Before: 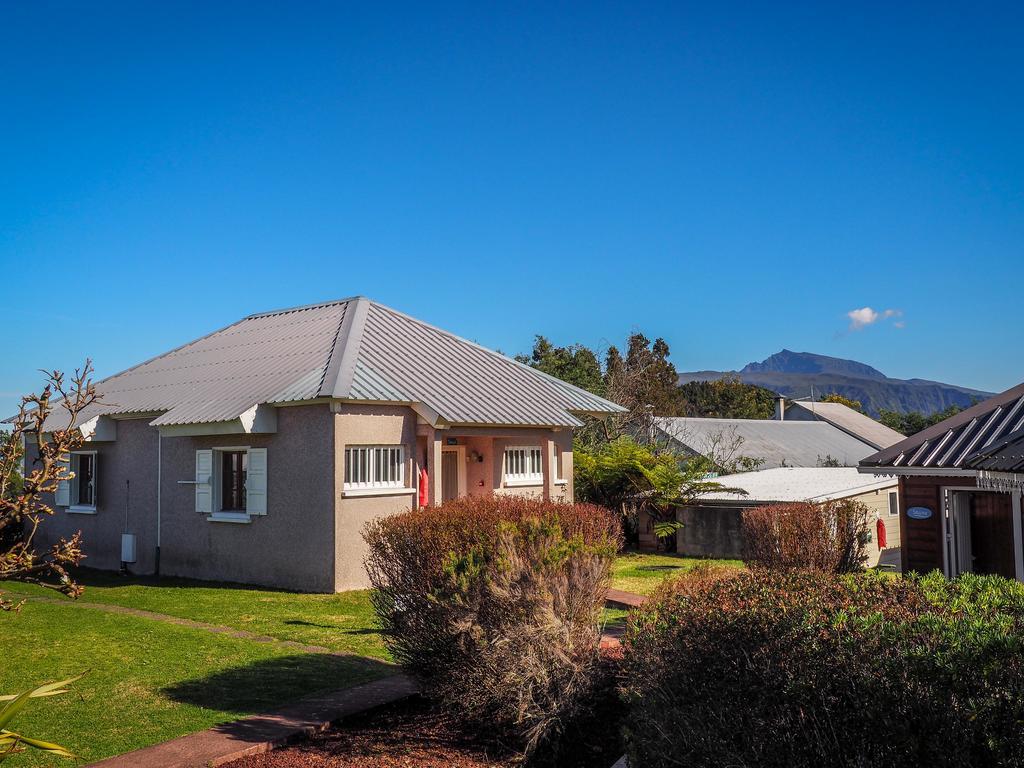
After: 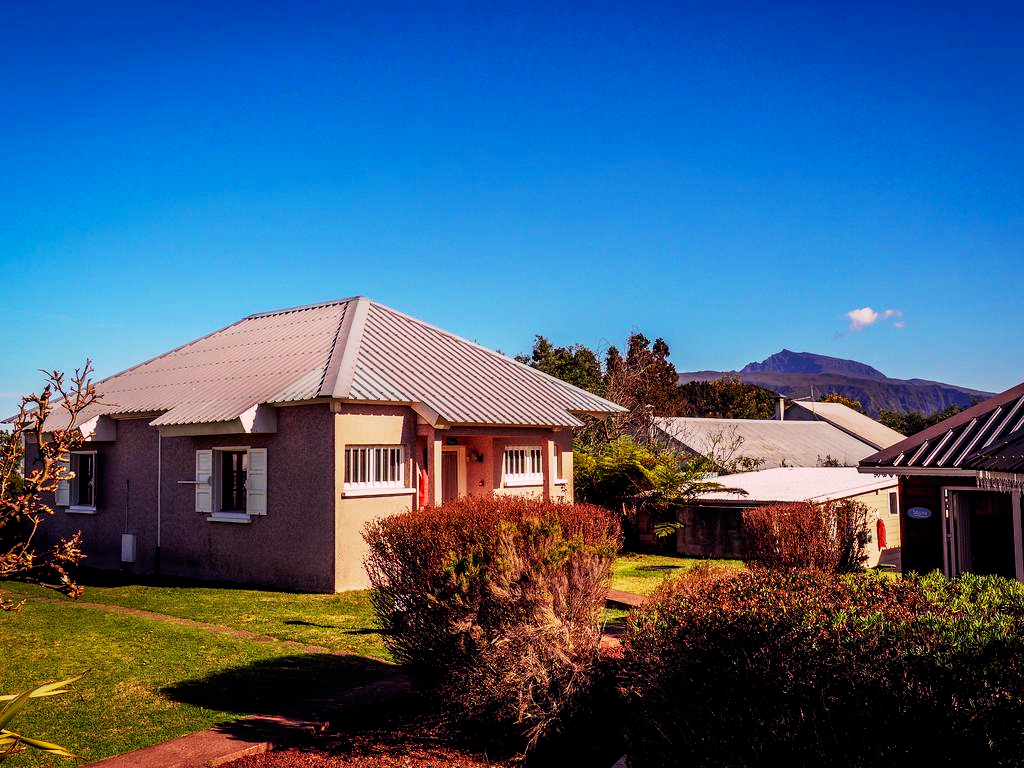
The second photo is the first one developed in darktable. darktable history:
tone curve: curves: ch0 [(0, 0) (0.003, 0.001) (0.011, 0.001) (0.025, 0.001) (0.044, 0.001) (0.069, 0.003) (0.1, 0.007) (0.136, 0.013) (0.177, 0.032) (0.224, 0.083) (0.277, 0.157) (0.335, 0.237) (0.399, 0.334) (0.468, 0.446) (0.543, 0.562) (0.623, 0.683) (0.709, 0.801) (0.801, 0.869) (0.898, 0.918) (1, 1)], preserve colors none
color look up table: target L [94.83, 86.96, 89.45, 77.78, 81.68, 69.3, 65.36, 66.53, 58.19, 56.72, 50.32, 46.53, 42.21, 24.54, 201.29, 72.63, 71.79, 65.15, 54.32, 55.5, 50.6, 44.03, 39.88, 31.89, 13.08, 88.07, 69.29, 67.98, 61.2, 54.42, 49.23, 49.15, 50.9, 44.88, 40.8, 44.38, 27.86, 29.75, 27.4, 16.02, 0.235, 98.83, 80.96, 77.59, 72.43, 65.7, 63.2, 46.84, 27.41], target a [1.158, -15.37, -6.387, -58.28, 5.039, -52.71, -43.85, -8.061, -20.6, -31.95, -32.01, -8.613, 5.578, -13.85, 0, 20.57, 16.01, 35.45, 39.66, 24.74, 53.86, 44.45, 39.12, 16.03, 18.02, 42.59, 33.57, 33.56, 66.04, 56.9, 18.37, 10.88, 56.5, 32.76, 43.39, 49.14, 24.6, 33.52, 34.28, 16.06, 2.131, 10.11, -45.07, -12.82, -28.02, -3.058, -25.17, 0.938, 0.802], target b [34.65, 74.72, 67.38, 26.21, 24.59, 49.43, 31.51, 47.68, 33.62, 13.67, 33.19, 7.338, 30.45, 10.36, -0.001, 42.84, 54.79, 16.45, 43.75, 20.88, 37.86, 14.02, 32.72, 13.23, 12.79, -24.21, -2.4, -56.14, -60.66, -7.533, -78.52, -25.85, -13.17, -3.53, -86.47, -40.76, -42.09, -27.64, -53.14, -11.04, -13.58, -7.377, -31.34, -5.167, -49.8, -57.44, -13.53, -37.76, -21.07], num patches 49
